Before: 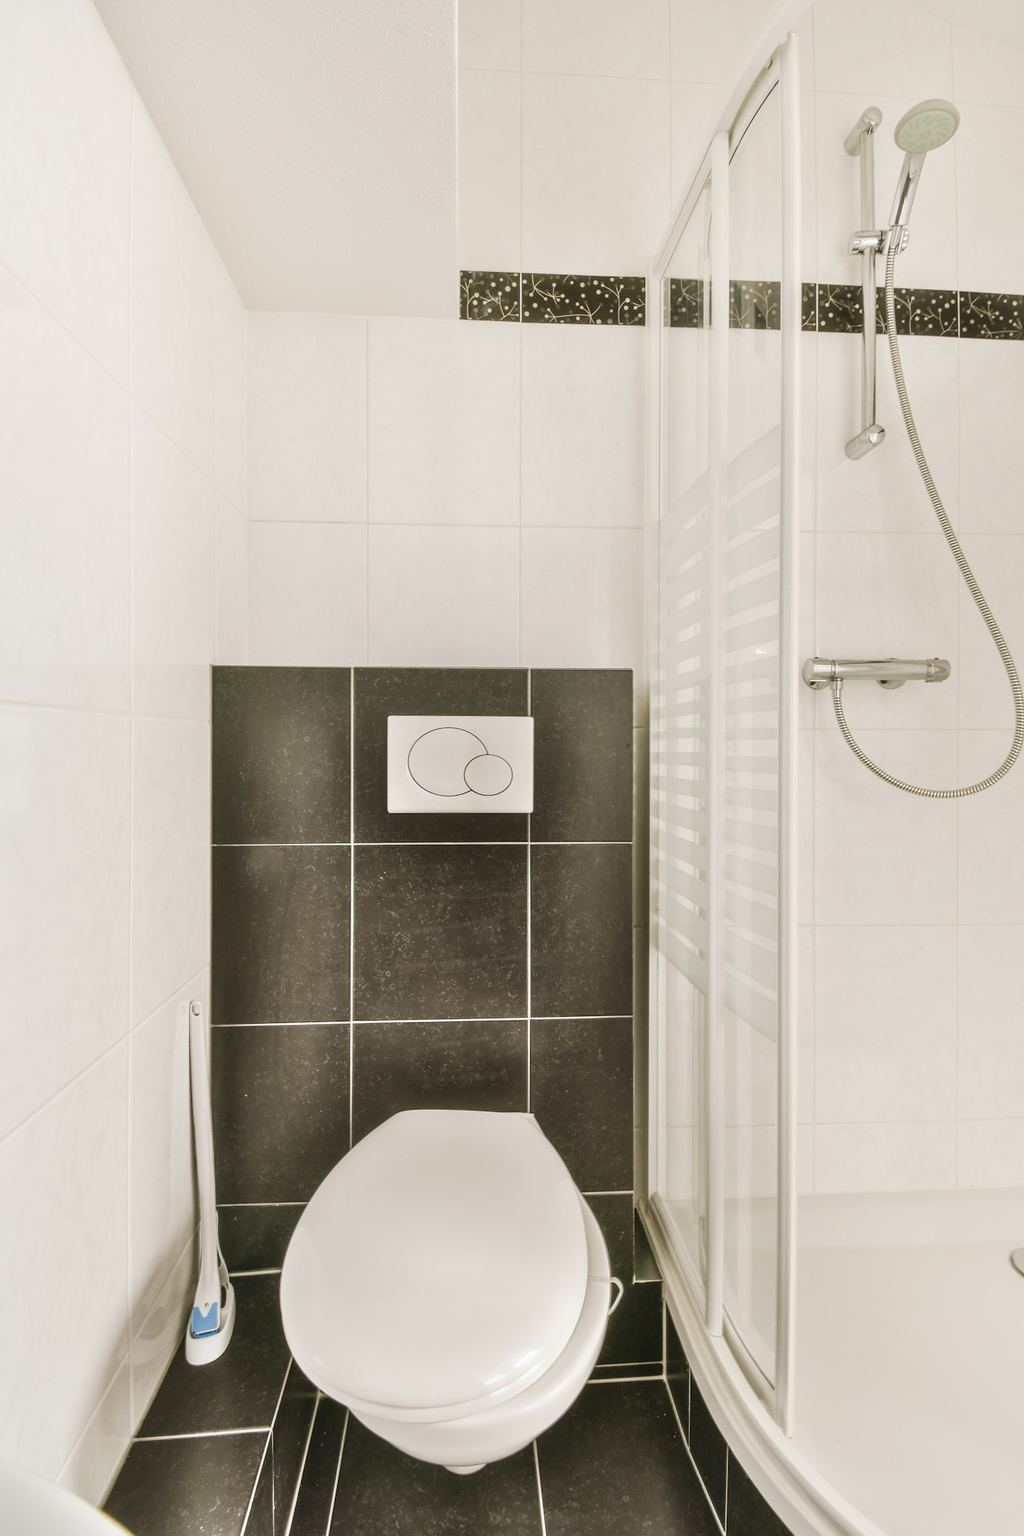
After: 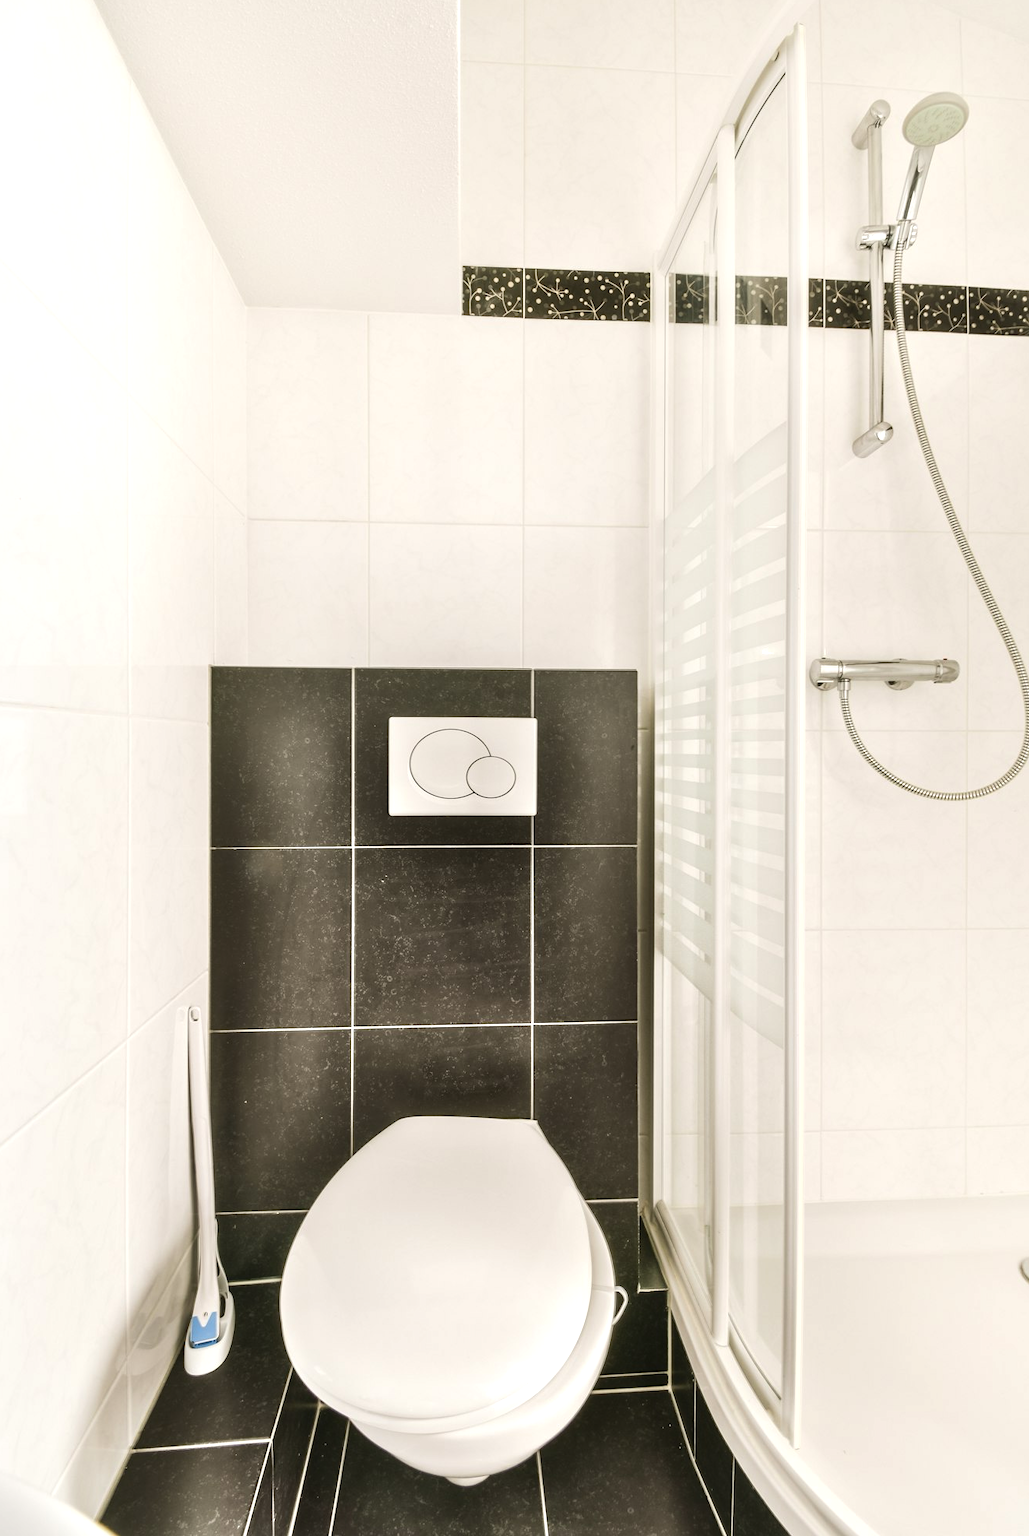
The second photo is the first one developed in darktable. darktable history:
crop: left 0.433%, top 0.578%, right 0.247%, bottom 0.73%
tone equalizer: -8 EV -0.381 EV, -7 EV -0.419 EV, -6 EV -0.326 EV, -5 EV -0.185 EV, -3 EV 0.245 EV, -2 EV 0.344 EV, -1 EV 0.41 EV, +0 EV 0.445 EV, edges refinement/feathering 500, mask exposure compensation -1.57 EV, preserve details no
